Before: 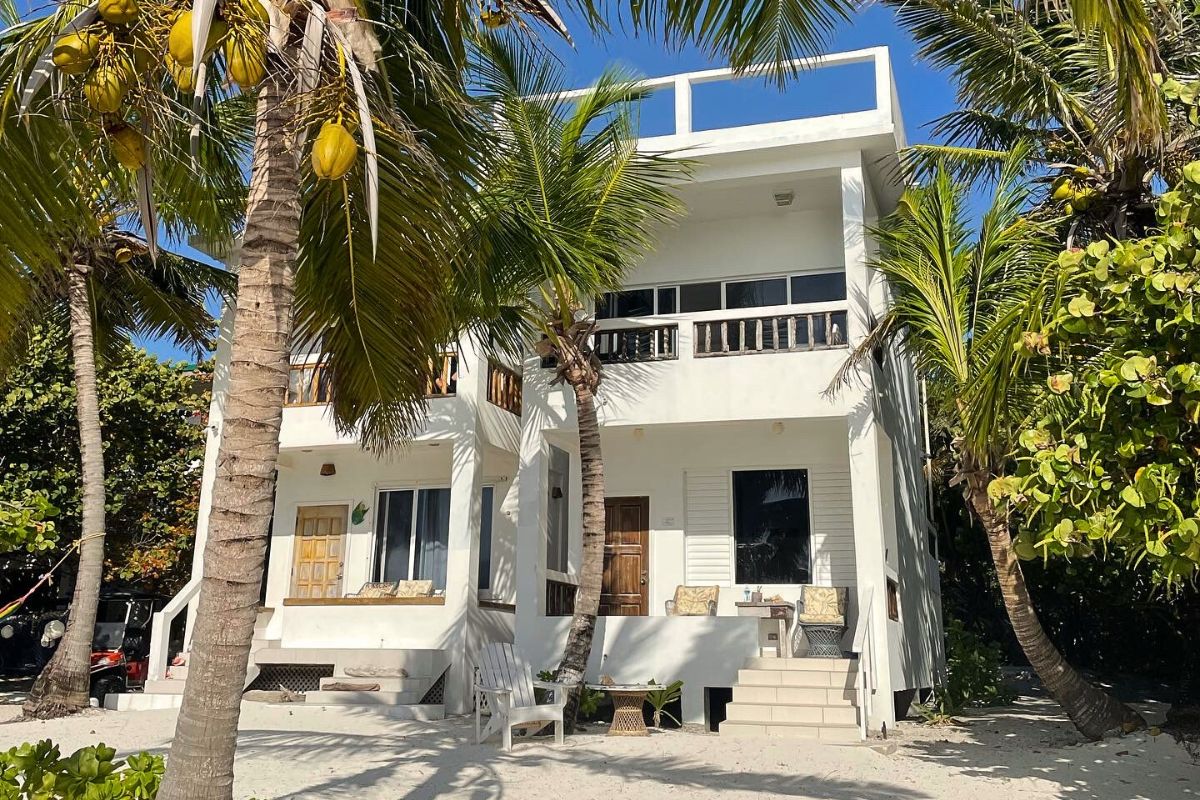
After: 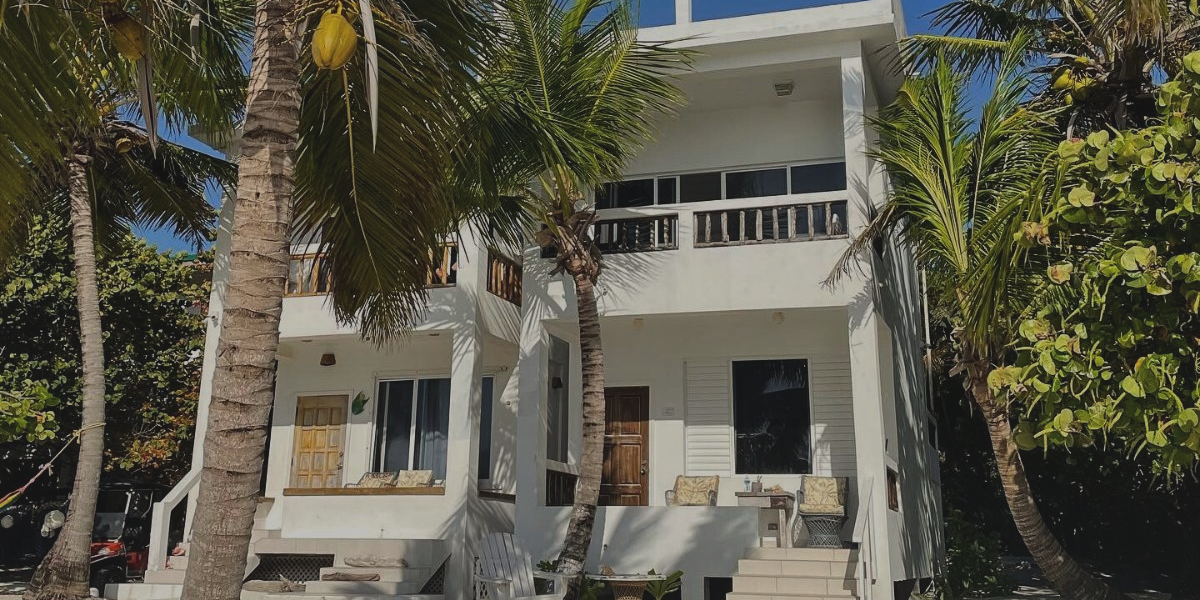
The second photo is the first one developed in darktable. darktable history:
exposure: black level correction -0.016, exposure -1.018 EV, compensate highlight preservation false
crop: top 13.819%, bottom 11.169%
local contrast: mode bilateral grid, contrast 20, coarseness 50, detail 120%, midtone range 0.2
